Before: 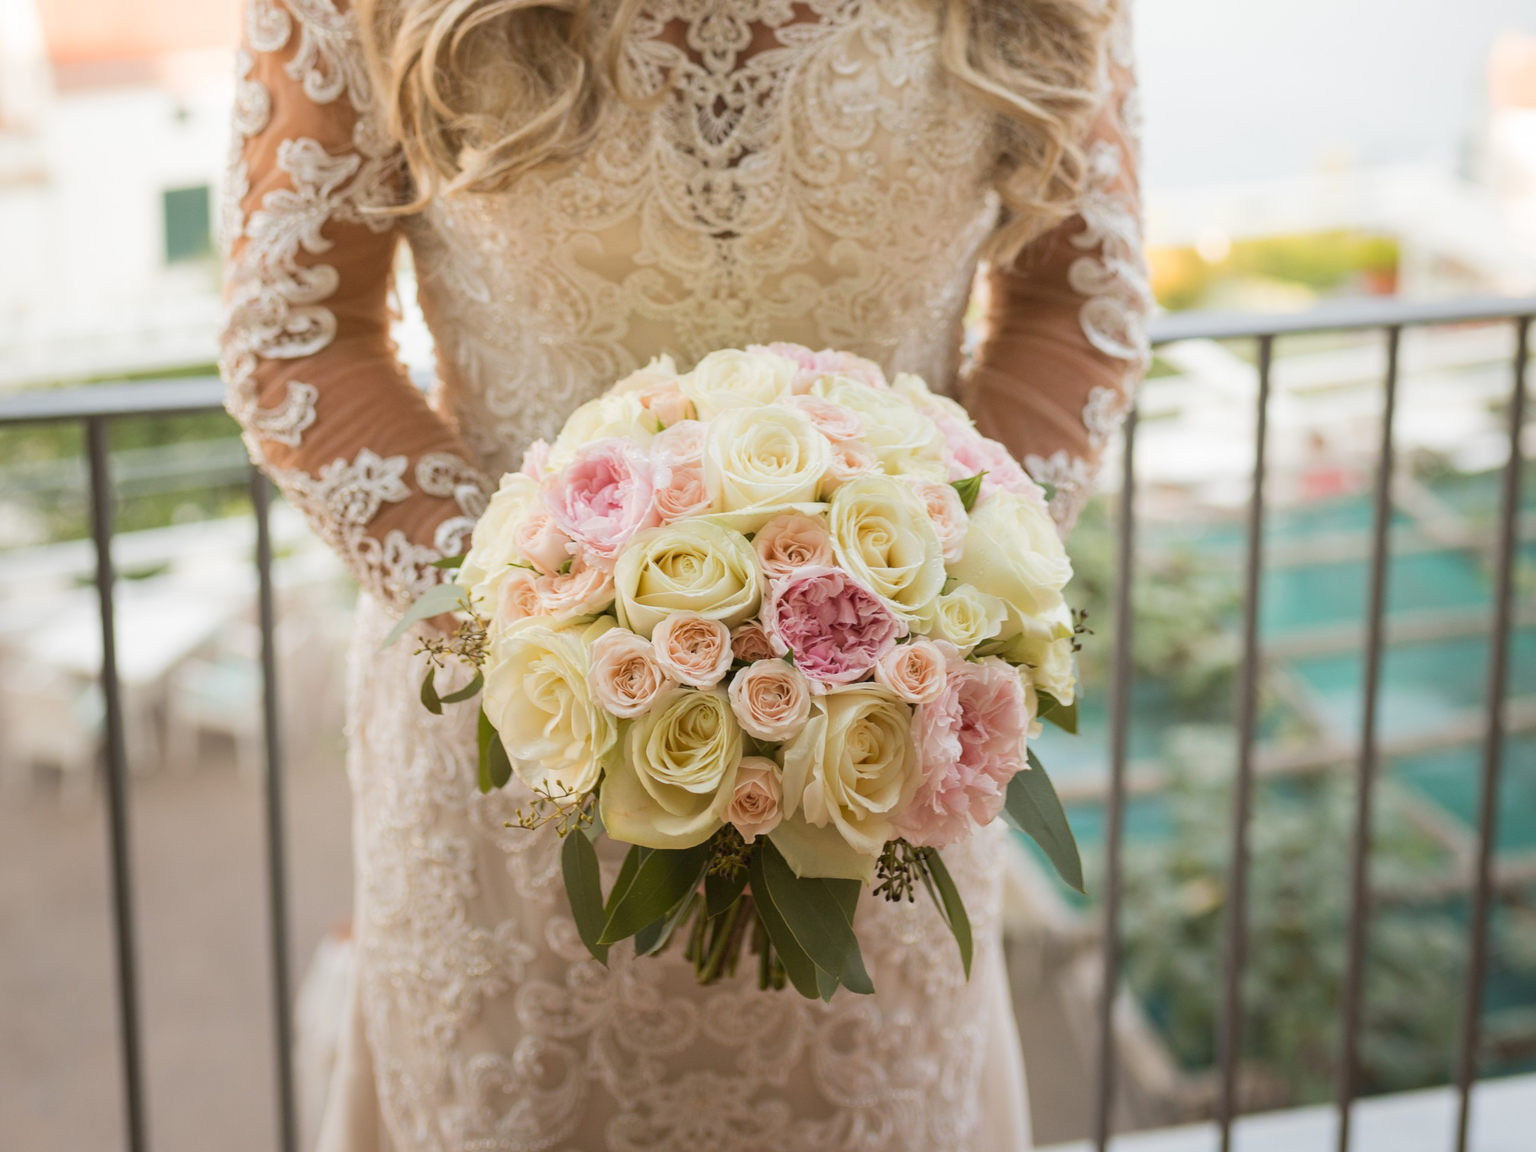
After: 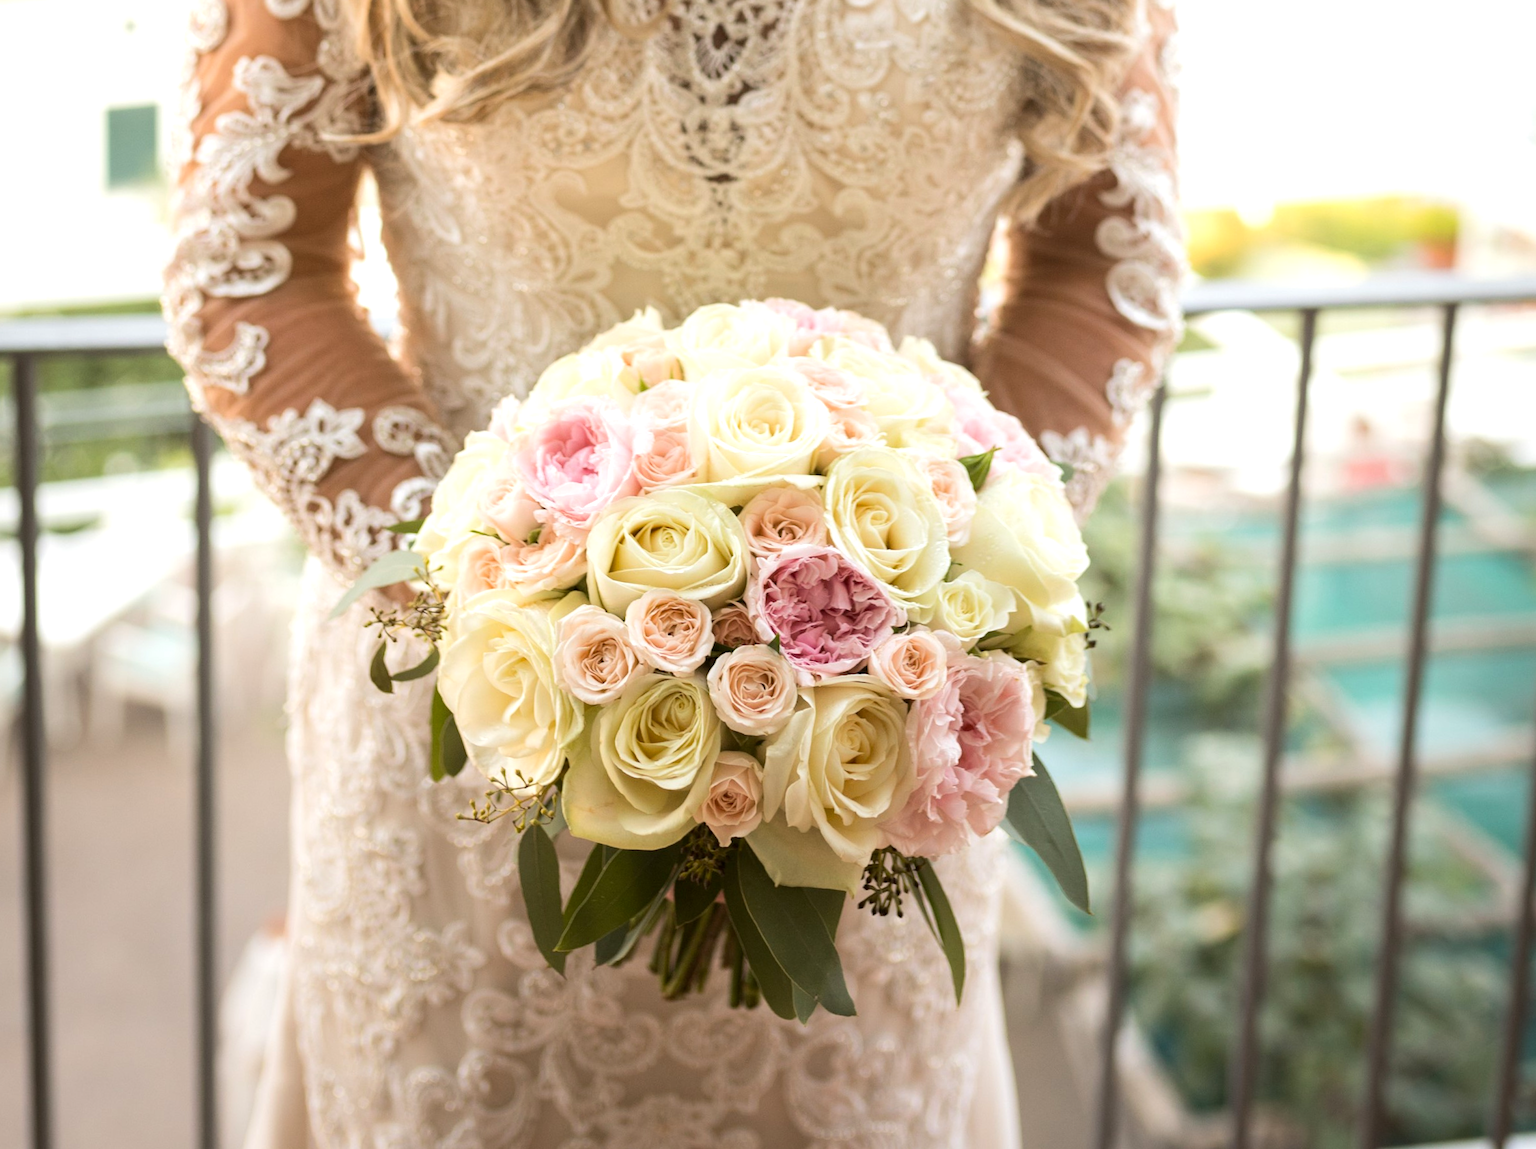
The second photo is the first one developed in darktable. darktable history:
crop and rotate: angle -1.98°, left 3.144%, top 4.215%, right 1.515%, bottom 0.689%
exposure: black level correction 0.003, exposure 0.146 EV, compensate highlight preservation false
tone equalizer: -8 EV -0.38 EV, -7 EV -0.36 EV, -6 EV -0.359 EV, -5 EV -0.197 EV, -3 EV 0.246 EV, -2 EV 0.337 EV, -1 EV 0.403 EV, +0 EV 0.39 EV, edges refinement/feathering 500, mask exposure compensation -1.57 EV, preserve details no
